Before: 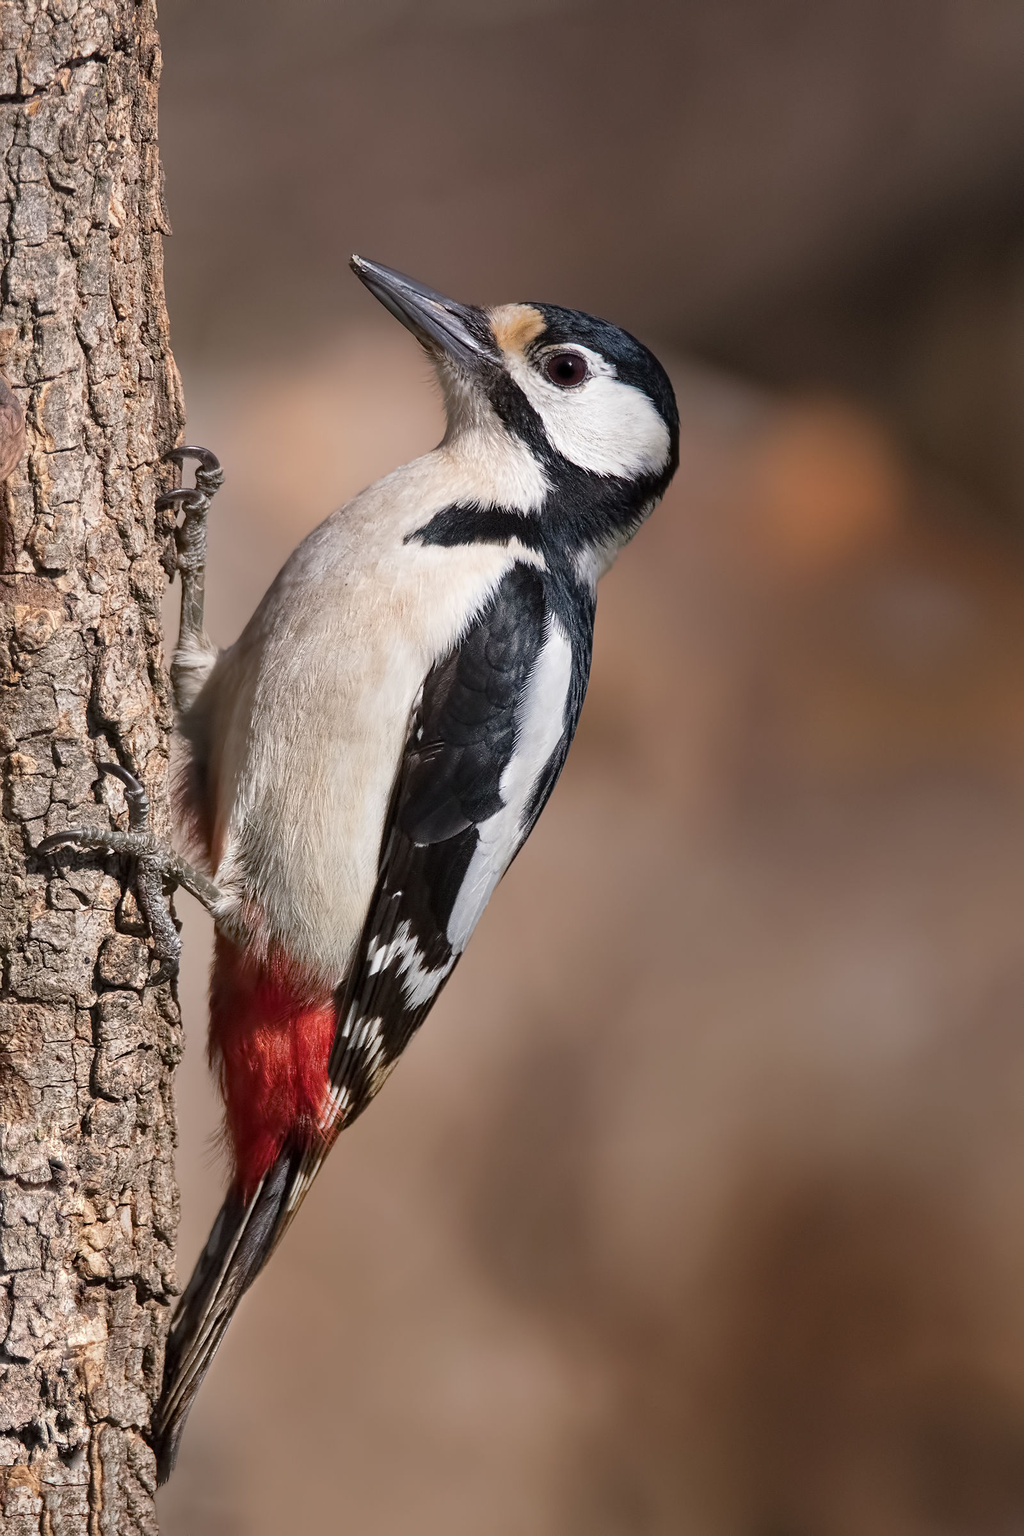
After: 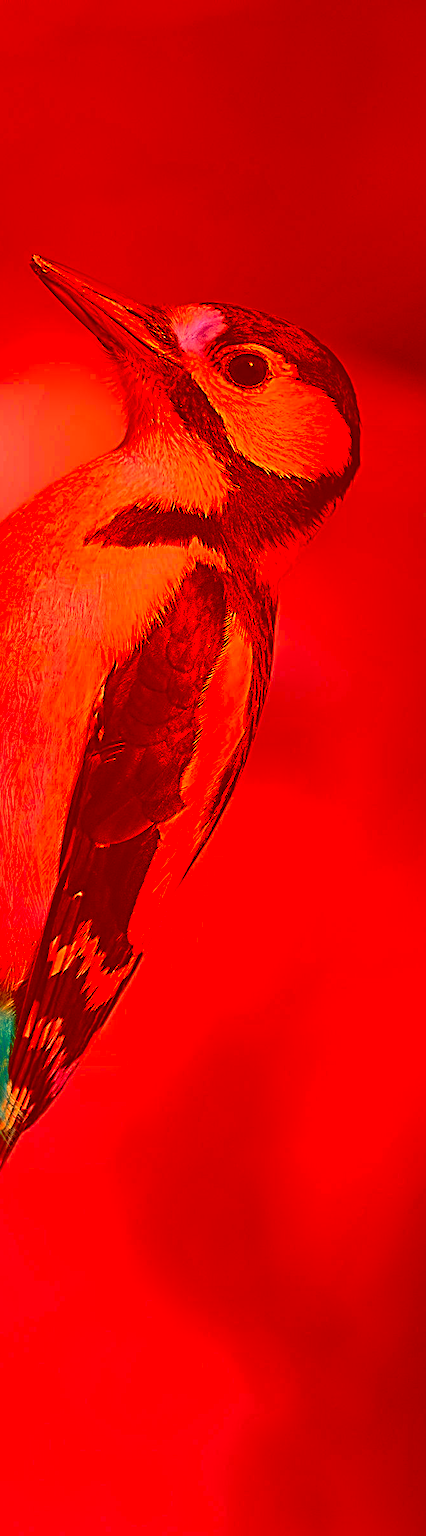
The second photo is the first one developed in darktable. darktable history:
sharpen: radius 3.69, amount 0.928
crop: left 31.229%, right 27.105%
color correction: highlights a* -39.68, highlights b* -40, shadows a* -40, shadows b* -40, saturation -3
tone equalizer: on, module defaults
